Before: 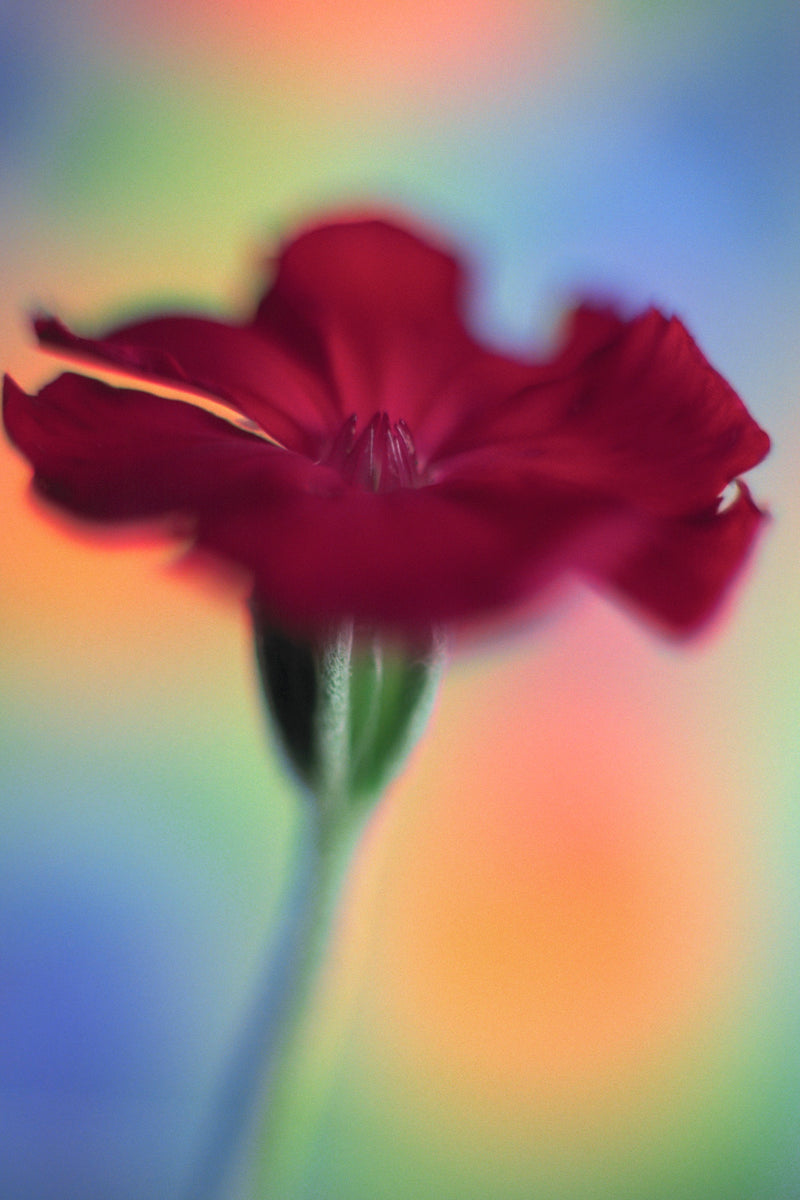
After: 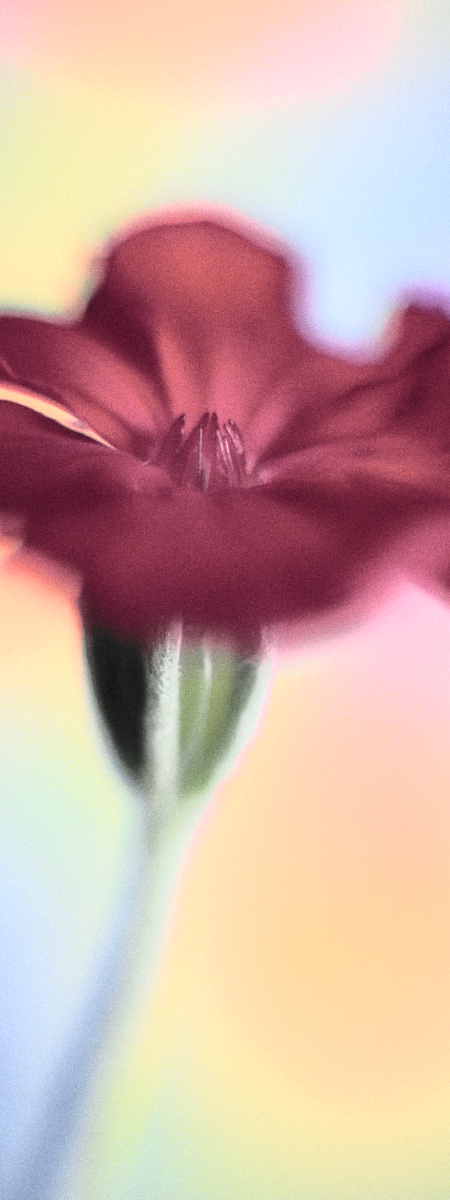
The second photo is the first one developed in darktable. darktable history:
grain: coarseness 0.09 ISO
tone curve: curves: ch0 [(0, 0) (0.104, 0.061) (0.239, 0.201) (0.327, 0.317) (0.401, 0.443) (0.489, 0.566) (0.65, 0.68) (0.832, 0.858) (1, 0.977)]; ch1 [(0, 0) (0.161, 0.092) (0.35, 0.33) (0.379, 0.401) (0.447, 0.476) (0.495, 0.499) (0.515, 0.518) (0.534, 0.557) (0.602, 0.625) (0.712, 0.706) (1, 1)]; ch2 [(0, 0) (0.359, 0.372) (0.437, 0.437) (0.502, 0.501) (0.55, 0.534) (0.592, 0.601) (0.647, 0.64) (1, 1)], color space Lab, independent channels, preserve colors none
contrast brightness saturation: contrast 0.43, brightness 0.56, saturation -0.19
crop: left 21.496%, right 22.254%
